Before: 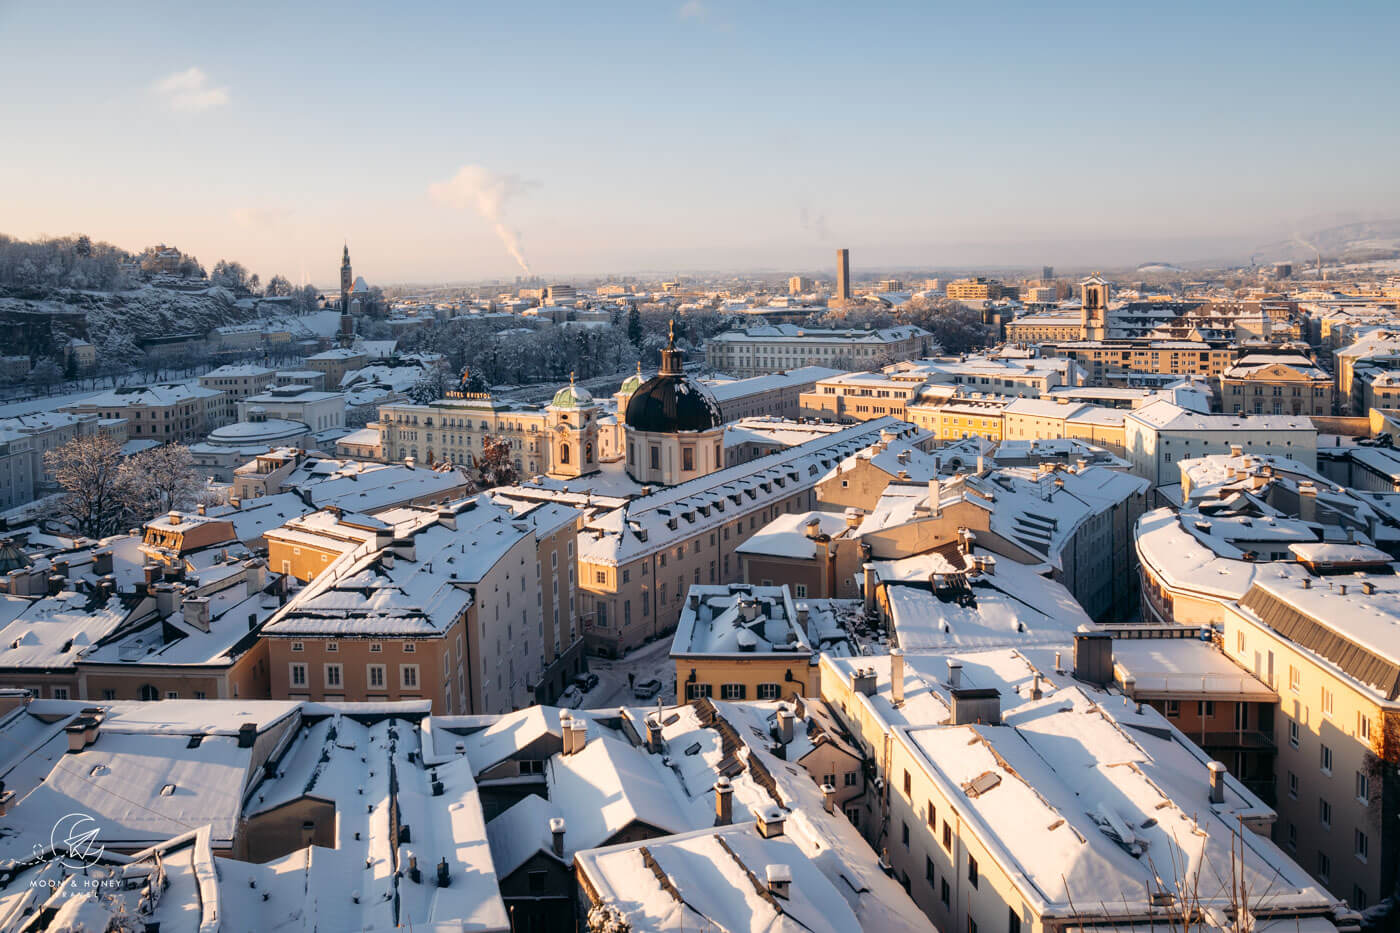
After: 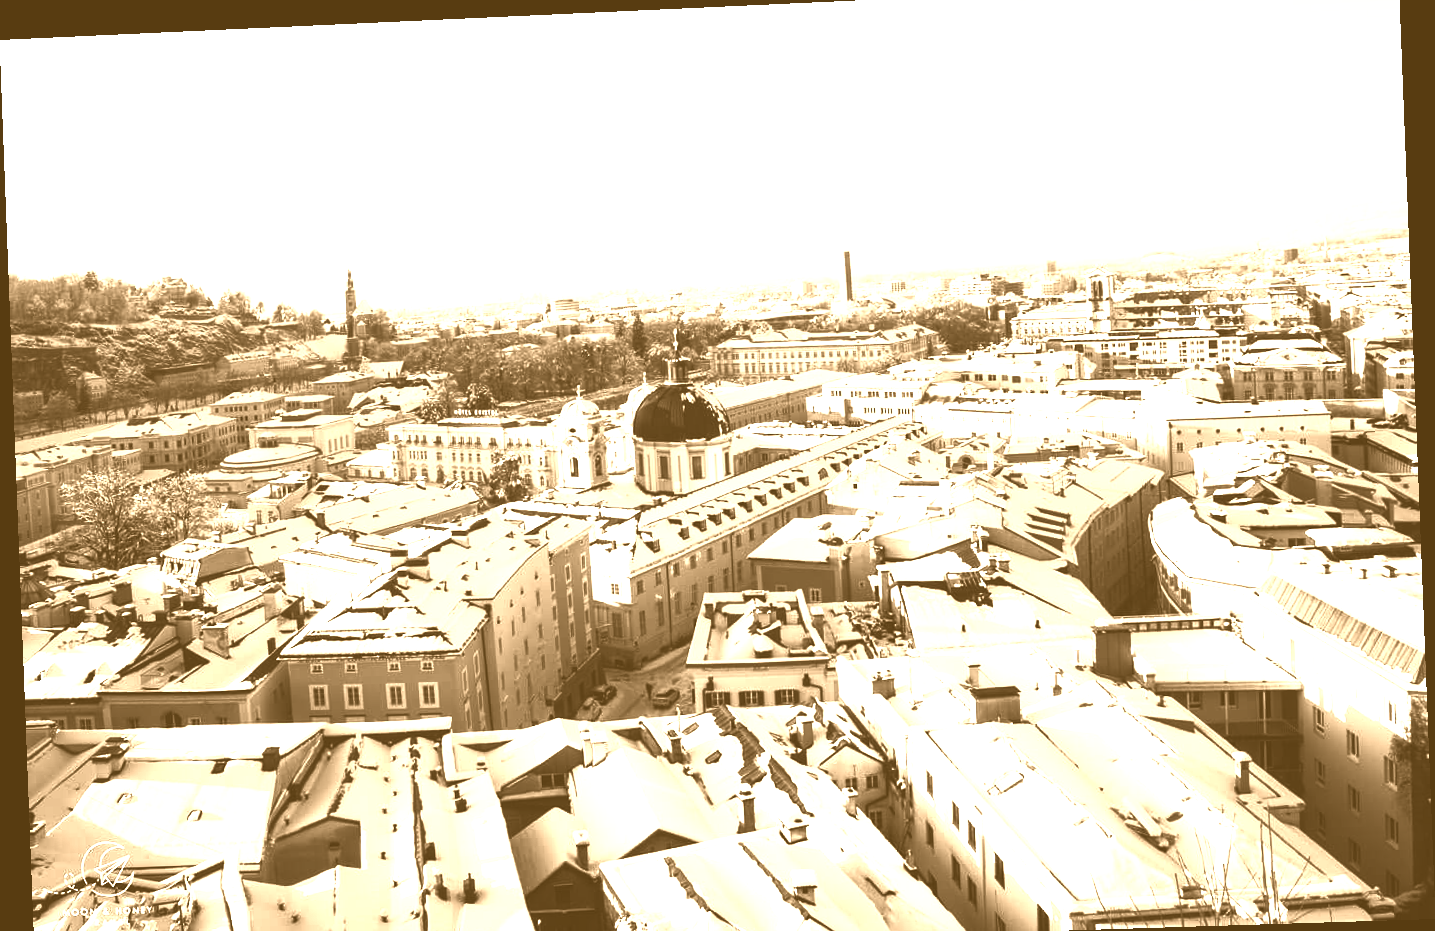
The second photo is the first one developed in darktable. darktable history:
colorize: hue 28.8°, source mix 100%
rotate and perspective: rotation -2.22°, lens shift (horizontal) -0.022, automatic cropping off
contrast brightness saturation: contrast 0.62, brightness 0.34, saturation 0.14
crop and rotate: top 2.479%, bottom 3.018%
white balance: emerald 1
